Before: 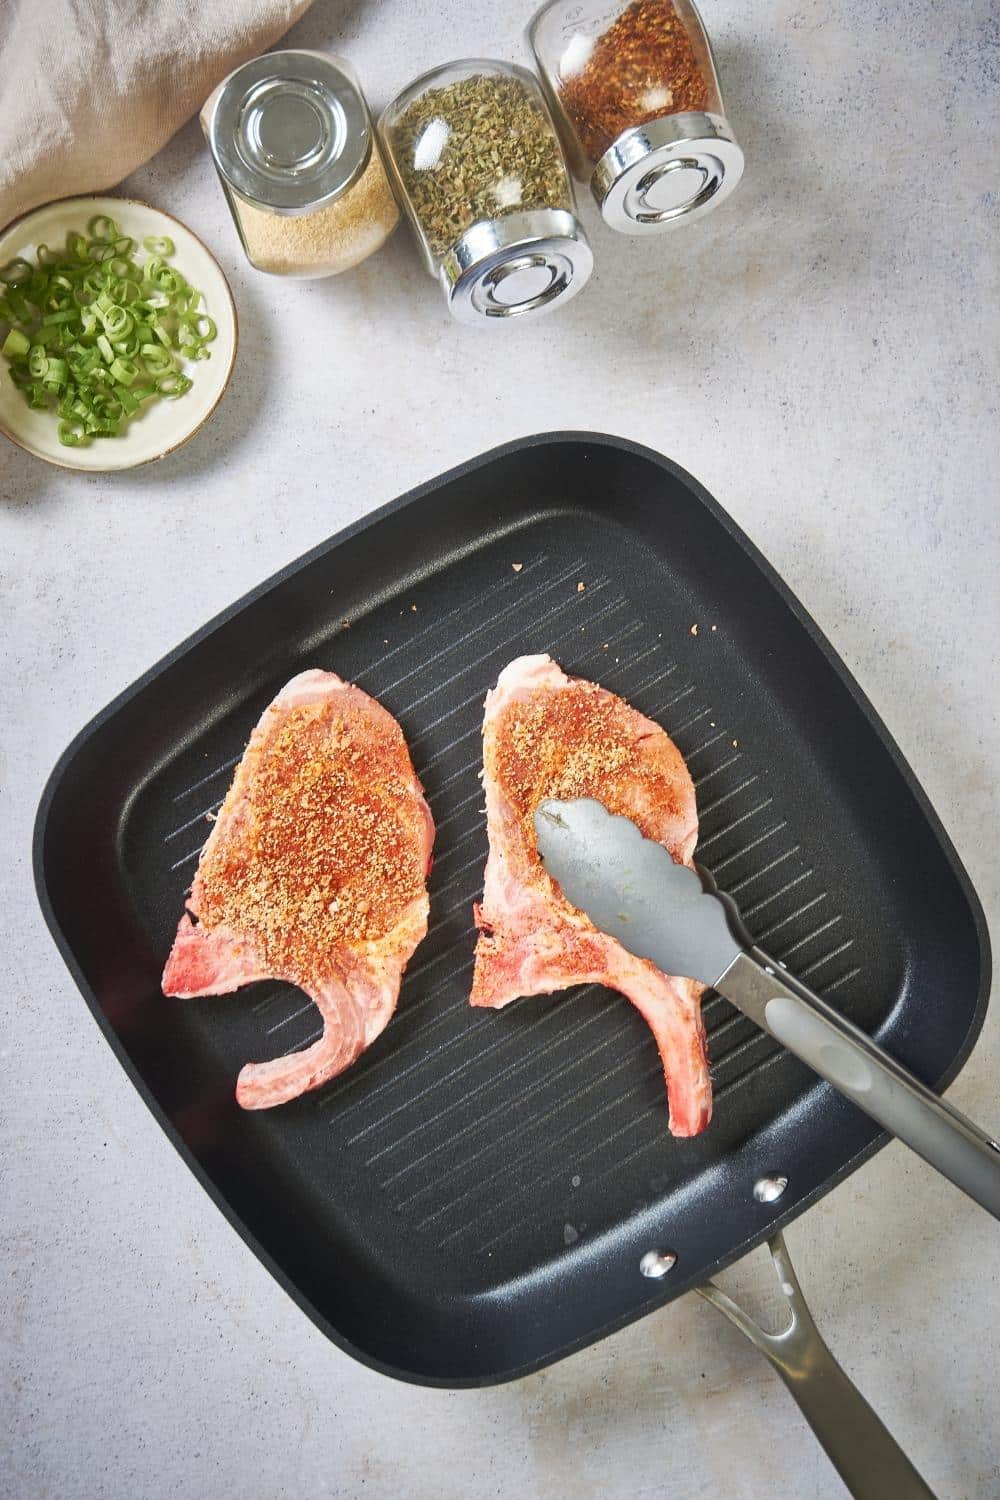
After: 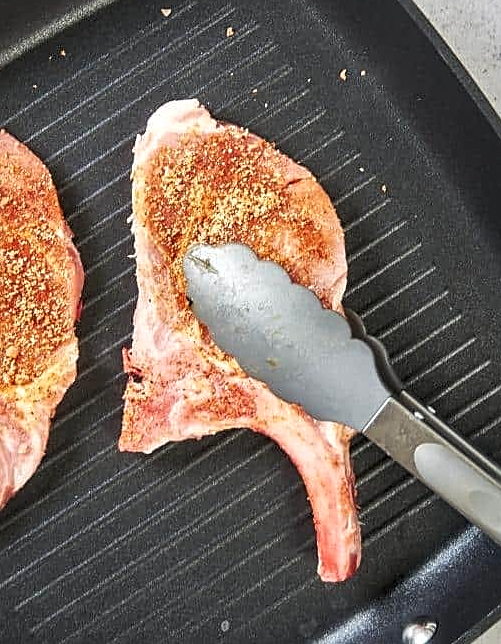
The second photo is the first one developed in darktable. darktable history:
sharpen: on, module defaults
crop: left 35.128%, top 37.061%, right 14.675%, bottom 19.971%
levels: levels [0.031, 0.5, 0.969]
local contrast: detail 130%
